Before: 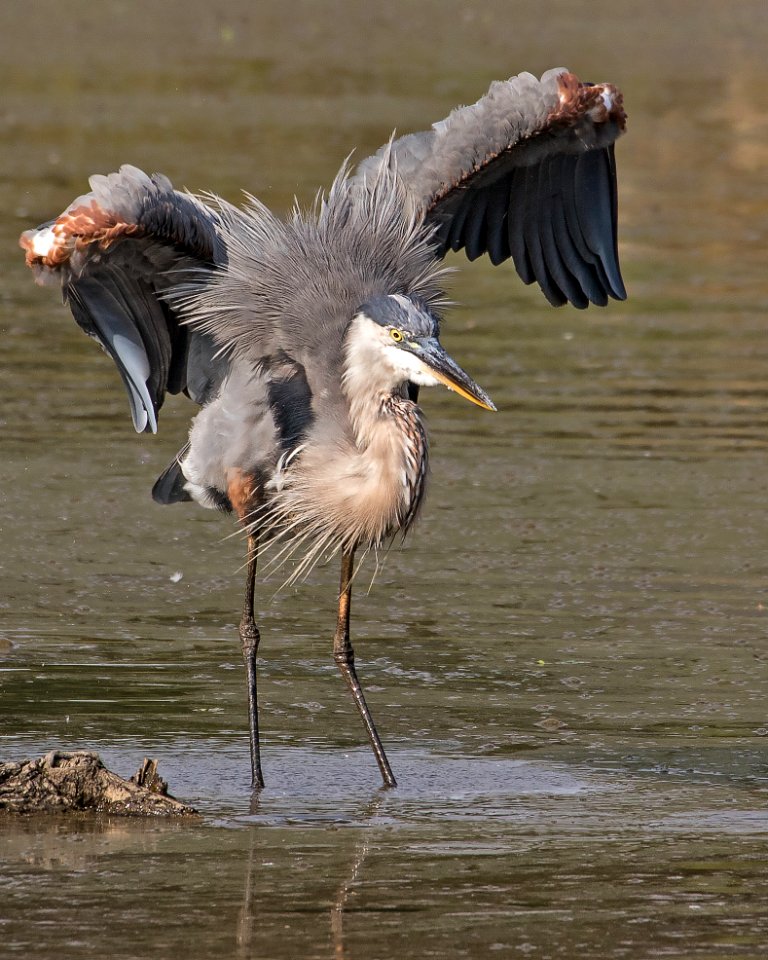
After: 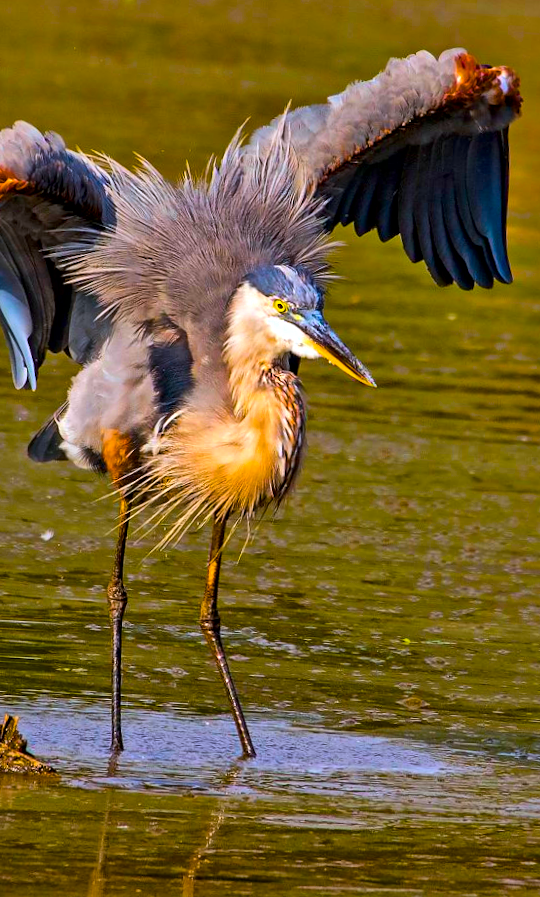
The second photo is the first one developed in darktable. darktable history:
local contrast: mode bilateral grid, contrast 20, coarseness 49, detail 143%, midtone range 0.2
crop and rotate: angle -3.19°, left 13.943%, top 0.044%, right 10.893%, bottom 0.078%
color balance rgb: linear chroma grading › highlights 99.408%, linear chroma grading › global chroma 23.532%, perceptual saturation grading › global saturation 36.208%, perceptual saturation grading › shadows 35.787%, global vibrance 39.232%
color correction: highlights a* -0.809, highlights b* -9.18
